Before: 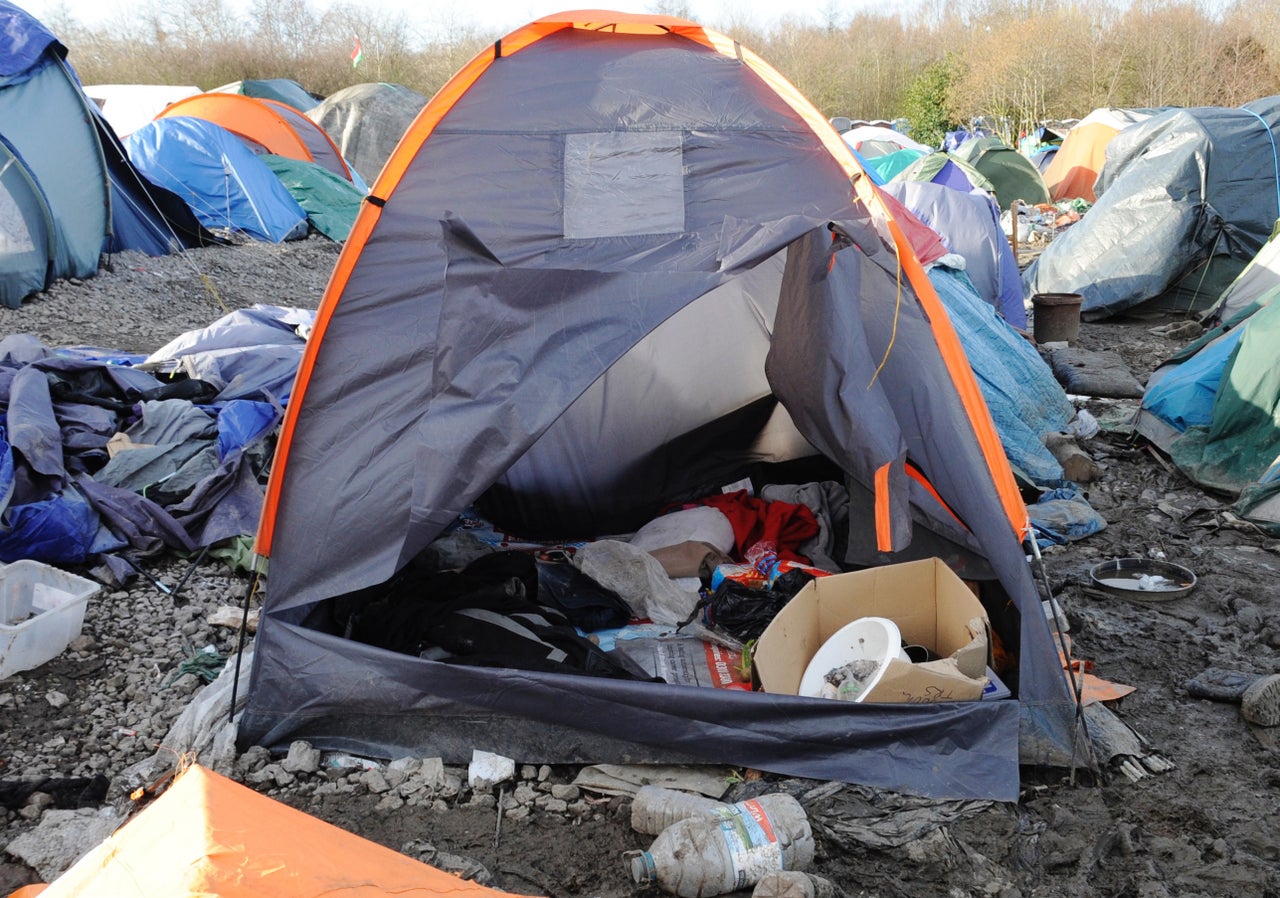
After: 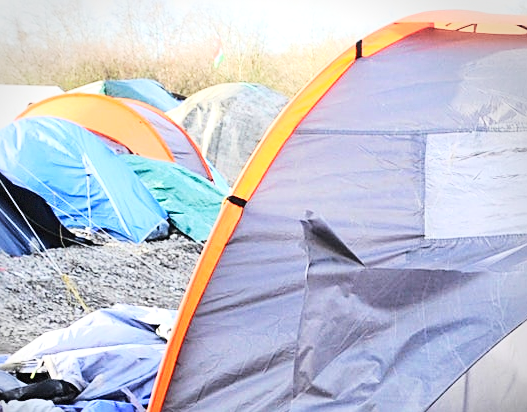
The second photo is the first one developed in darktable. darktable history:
base curve: curves: ch0 [(0, 0) (0.028, 0.03) (0.121, 0.232) (0.46, 0.748) (0.859, 0.968) (1, 1)]
tone curve: curves: ch0 [(0, 0.024) (0.119, 0.146) (0.474, 0.485) (0.718, 0.739) (0.817, 0.839) (1, 0.998)]; ch1 [(0, 0) (0.377, 0.416) (0.439, 0.451) (0.477, 0.485) (0.501, 0.503) (0.538, 0.544) (0.58, 0.613) (0.664, 0.7) (0.783, 0.804) (1, 1)]; ch2 [(0, 0) (0.38, 0.405) (0.463, 0.456) (0.498, 0.497) (0.524, 0.535) (0.578, 0.576) (0.648, 0.665) (1, 1)], preserve colors none
exposure: black level correction 0.001, exposure 0.5 EV, compensate exposure bias true, compensate highlight preservation false
sharpen: on, module defaults
vignetting: brightness -0.29, center (-0.03, 0.231), dithering 8-bit output
crop and rotate: left 10.921%, top 0.053%, right 47.83%, bottom 53.965%
